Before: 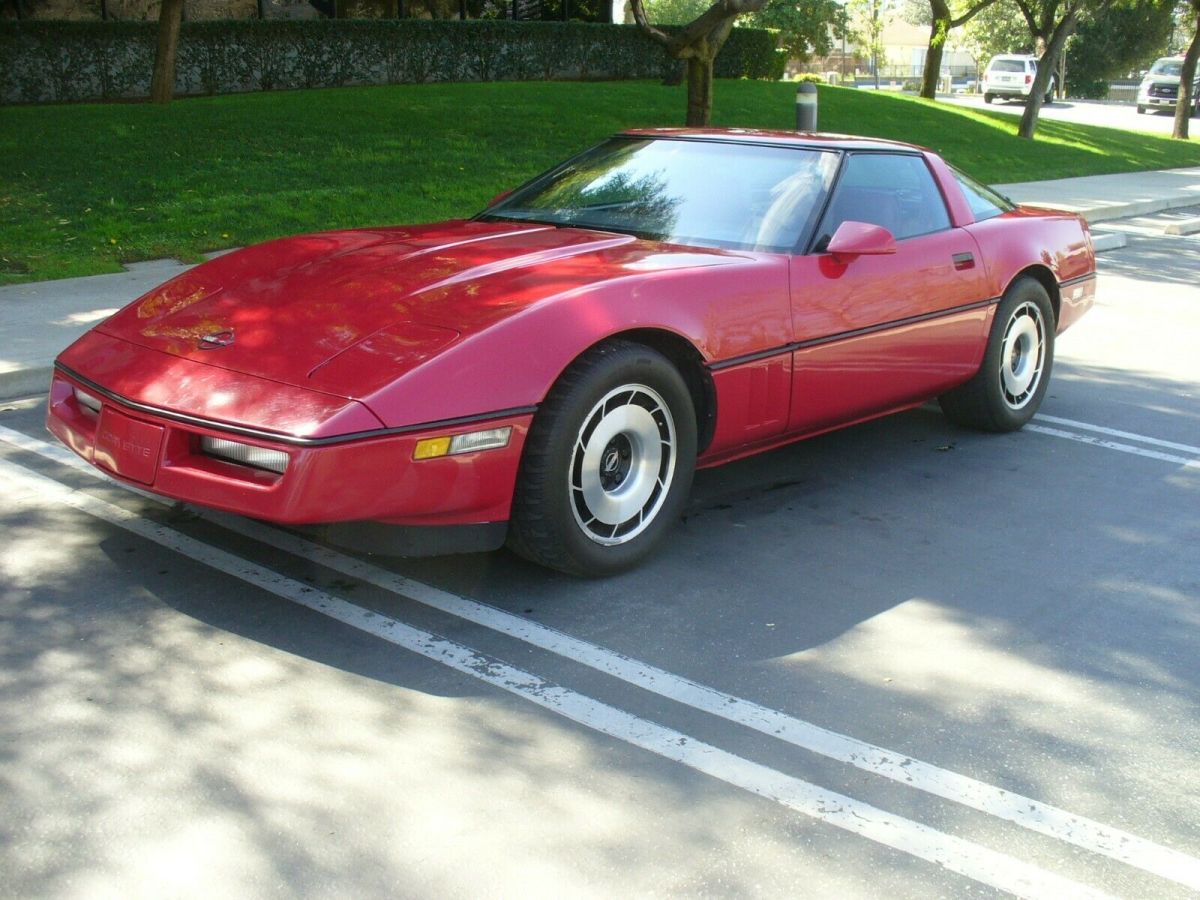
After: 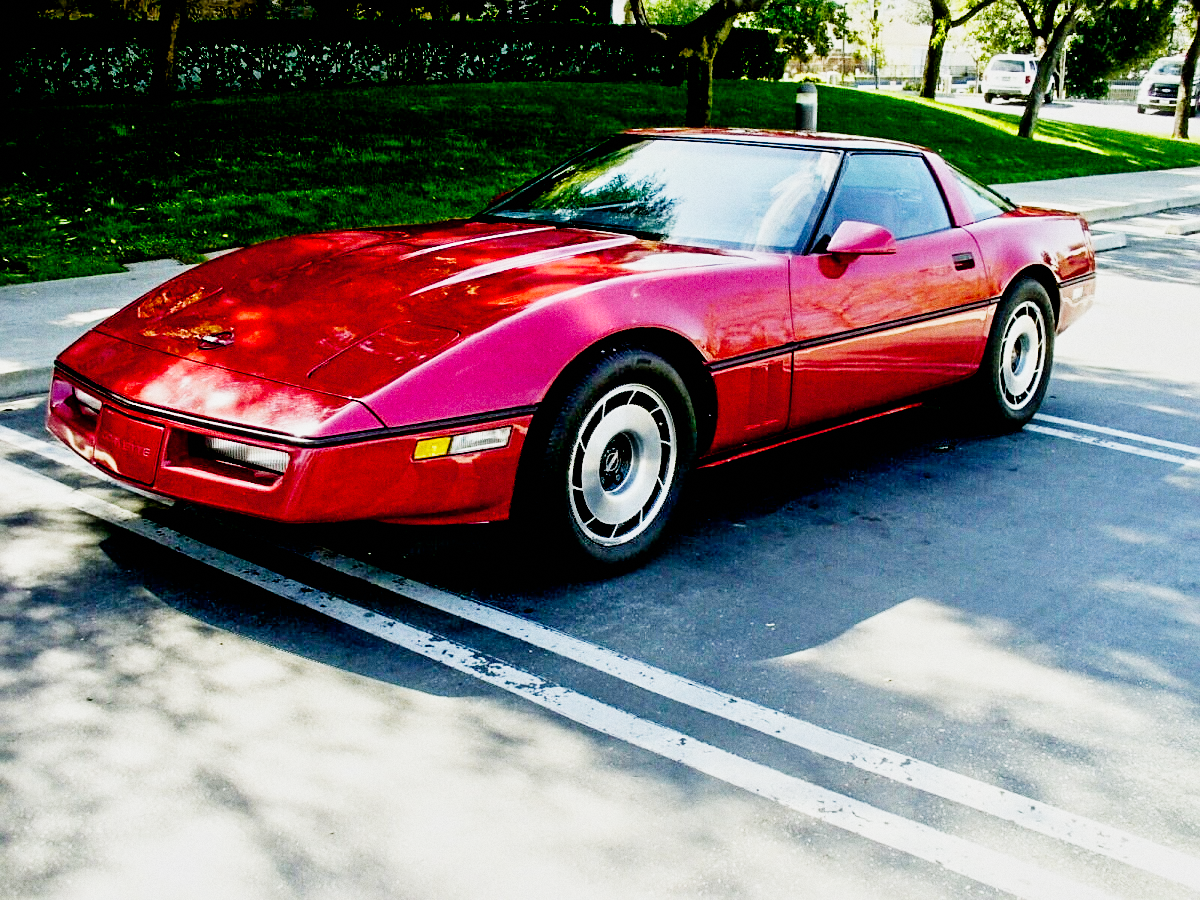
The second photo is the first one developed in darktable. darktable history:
contrast equalizer: y [[0.511, 0.558, 0.631, 0.632, 0.559, 0.512], [0.5 ×6], [0.507, 0.559, 0.627, 0.644, 0.647, 0.647], [0 ×6], [0 ×6]]
grain: coarseness 0.09 ISO
sharpen: on, module defaults
color balance: output saturation 120%
sigmoid: contrast 1.7, skew -0.2, preserve hue 0%, red attenuation 0.1, red rotation 0.035, green attenuation 0.1, green rotation -0.017, blue attenuation 0.15, blue rotation -0.052, base primaries Rec2020
exposure: black level correction 0.04, exposure 0.5 EV, compensate highlight preservation false
